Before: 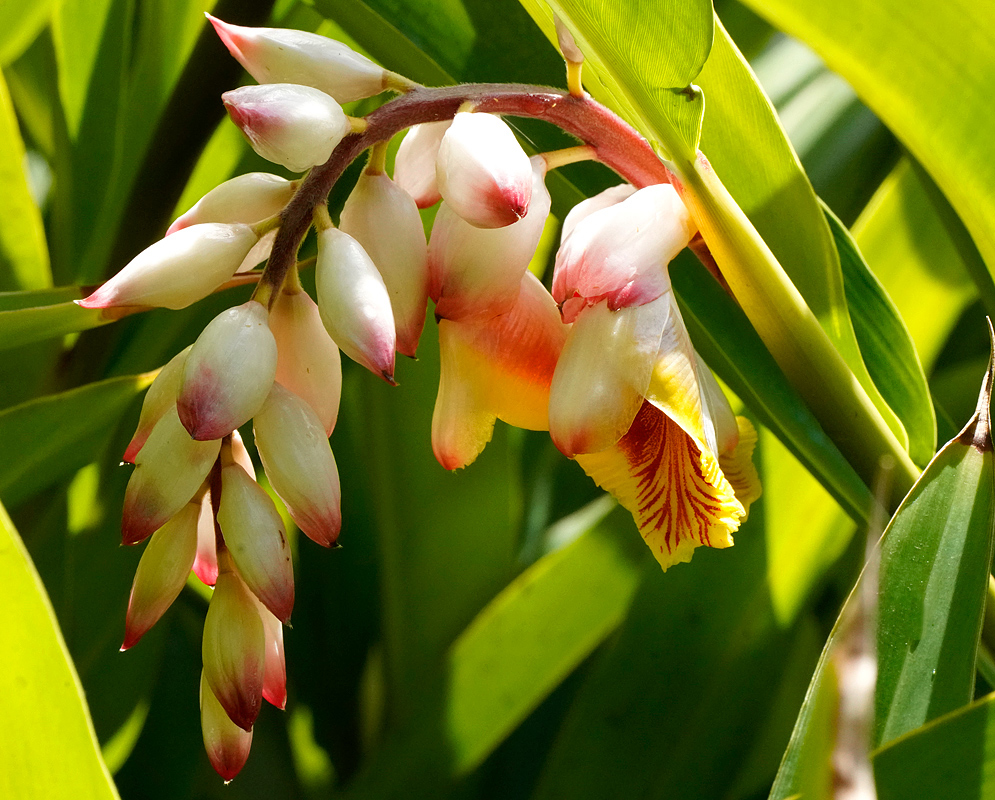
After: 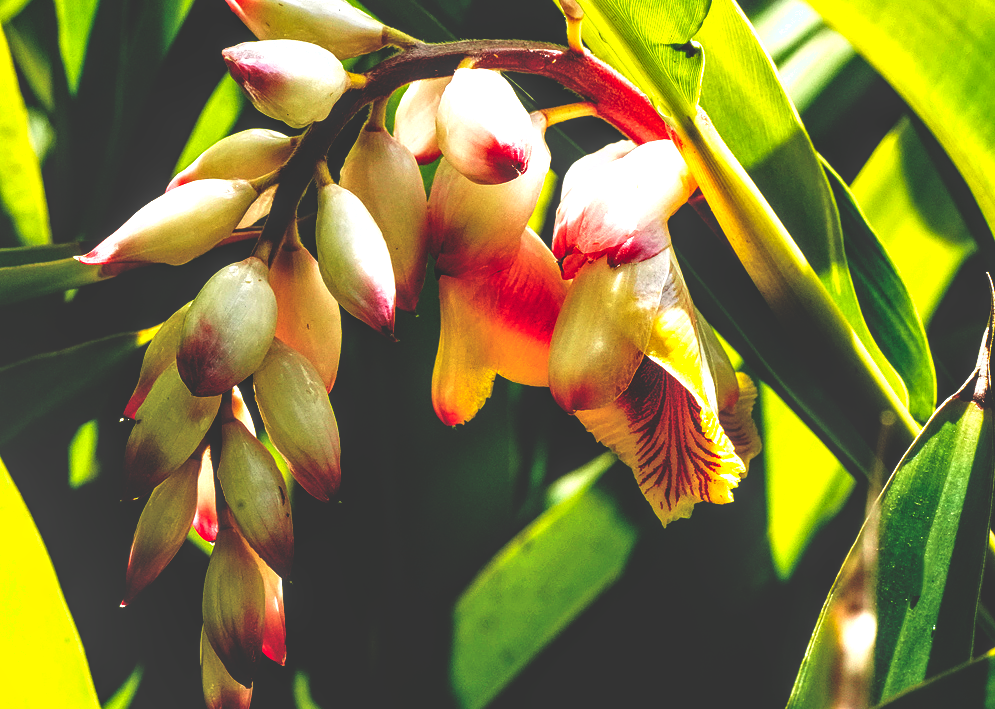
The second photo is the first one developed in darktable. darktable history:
base curve: curves: ch0 [(0, 0.036) (0.083, 0.04) (0.804, 1)], preserve colors none
exposure: exposure 0.244 EV, compensate exposure bias true, compensate highlight preservation false
local contrast: detail 142%
crop and rotate: top 5.571%, bottom 5.706%
